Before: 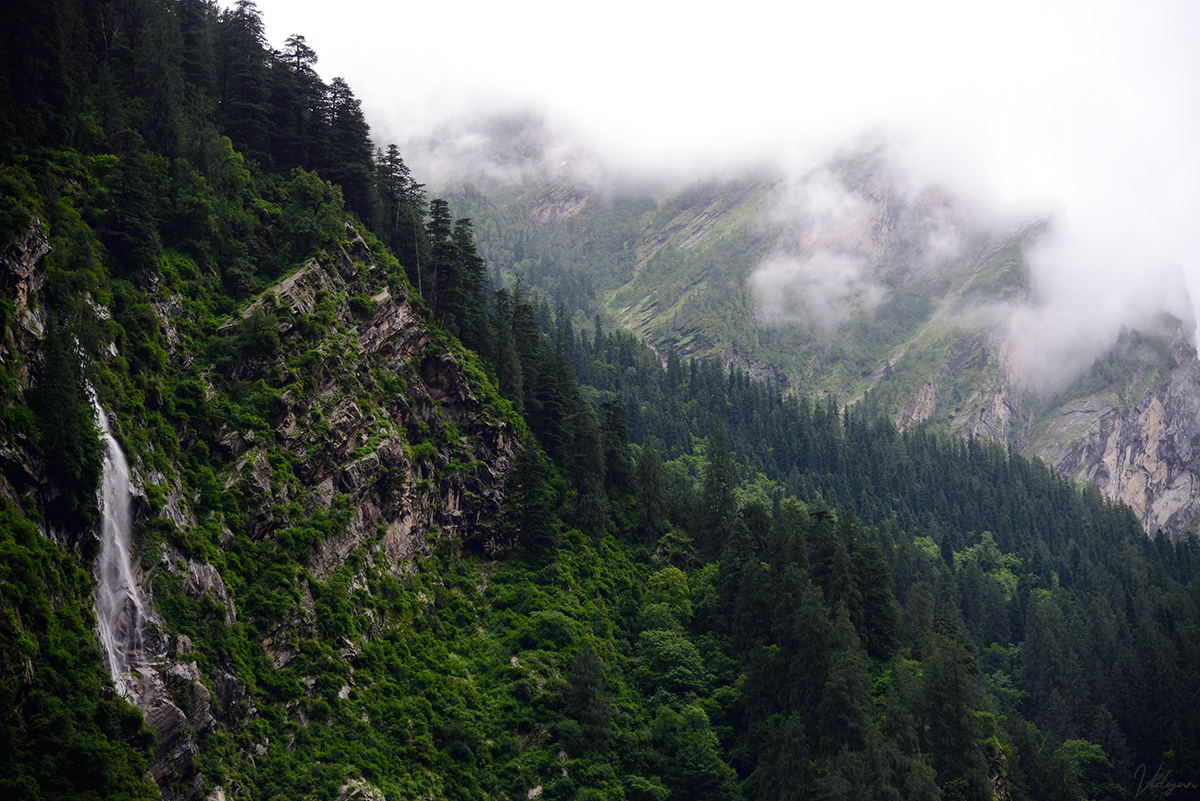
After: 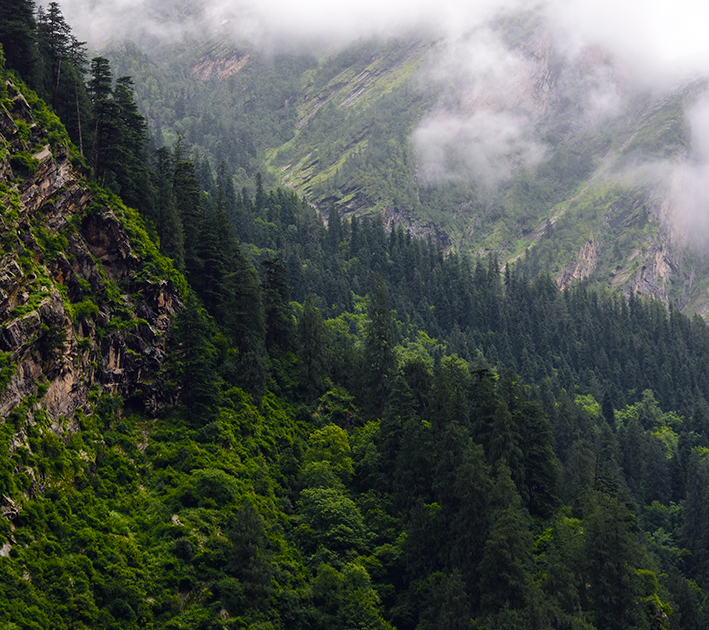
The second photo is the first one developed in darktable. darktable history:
crop and rotate: left 28.256%, top 17.734%, right 12.656%, bottom 3.573%
color zones: curves: ch0 [(0, 0.511) (0.143, 0.531) (0.286, 0.56) (0.429, 0.5) (0.571, 0.5) (0.714, 0.5) (0.857, 0.5) (1, 0.5)]; ch1 [(0, 0.525) (0.143, 0.705) (0.286, 0.715) (0.429, 0.35) (0.571, 0.35) (0.714, 0.35) (0.857, 0.4) (1, 0.4)]; ch2 [(0, 0.572) (0.143, 0.512) (0.286, 0.473) (0.429, 0.45) (0.571, 0.5) (0.714, 0.5) (0.857, 0.518) (1, 0.518)]
velvia: on, module defaults
